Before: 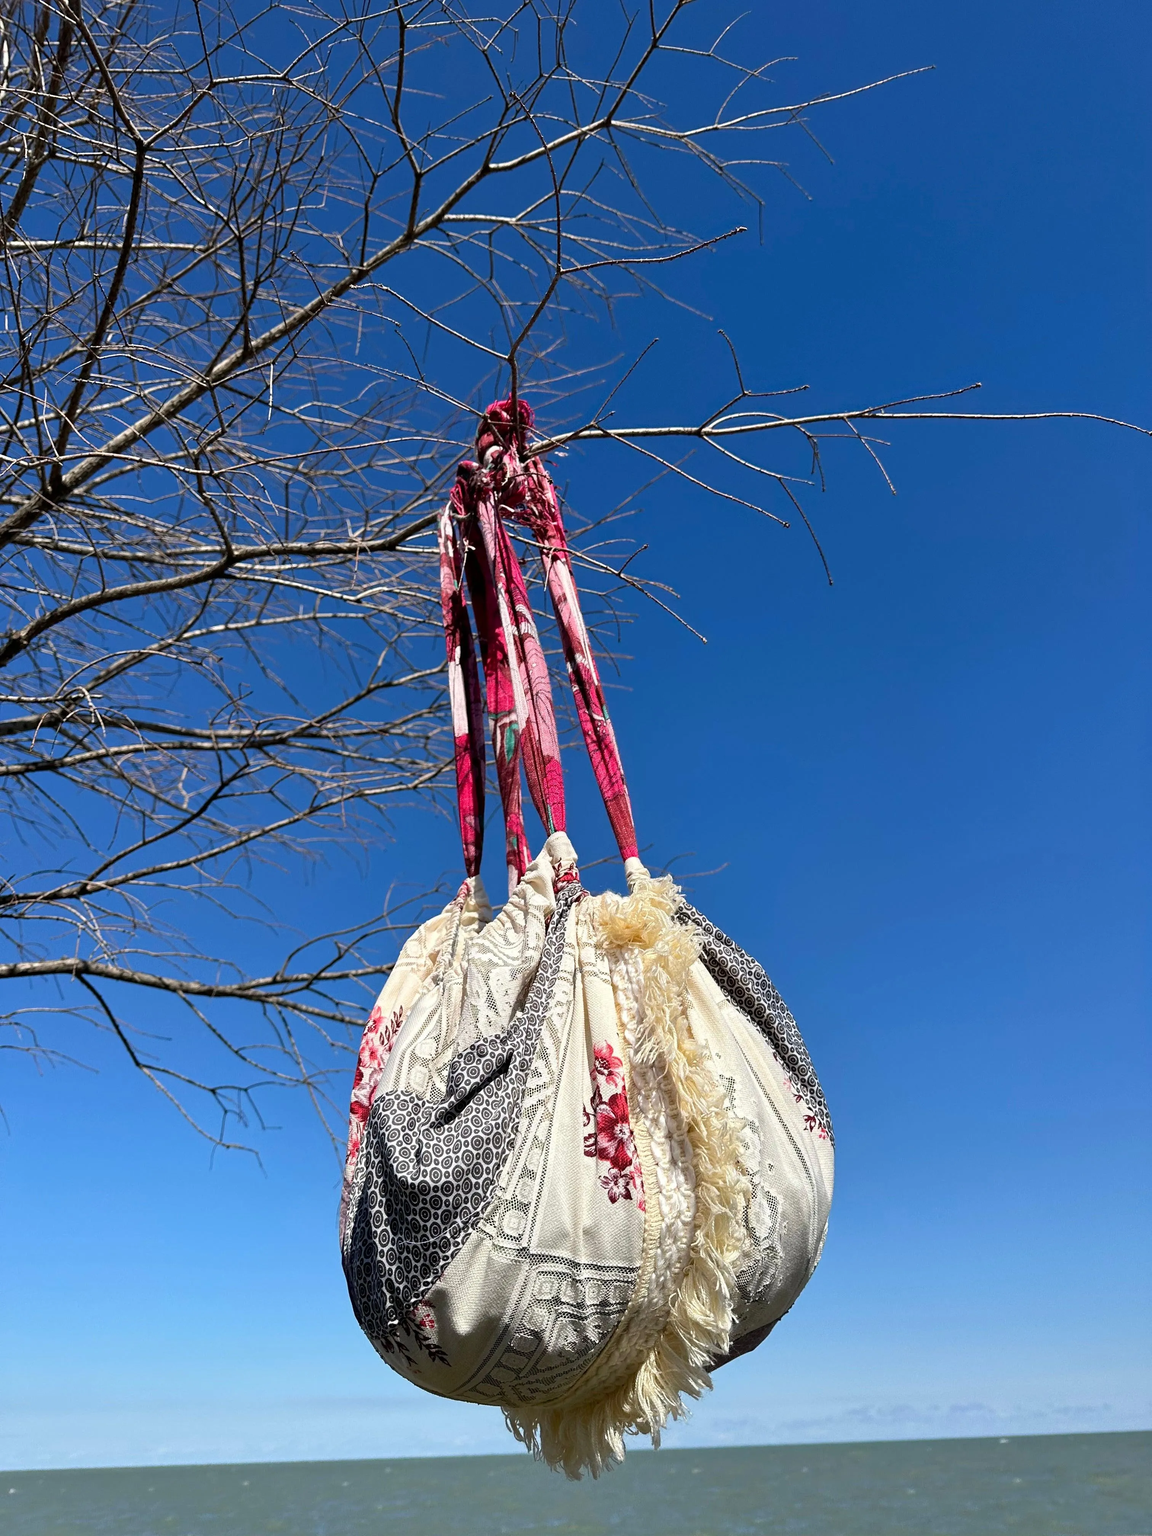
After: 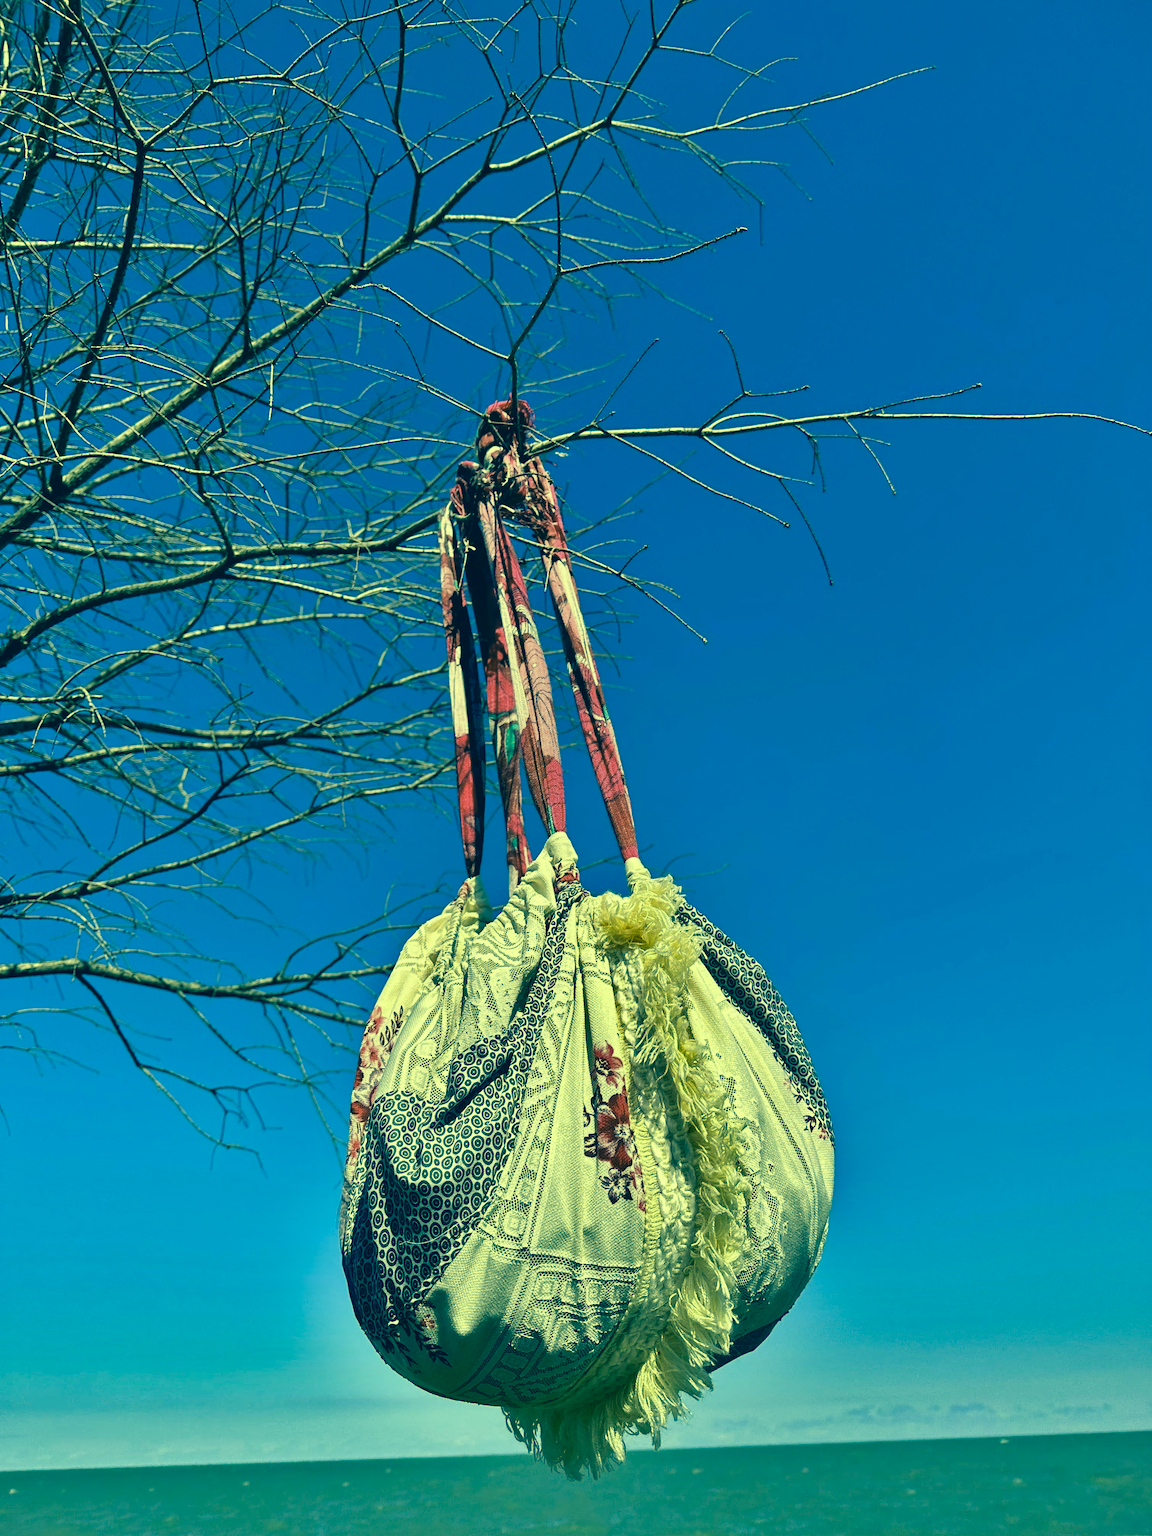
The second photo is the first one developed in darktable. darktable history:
vignetting: fall-off start 115.75%, fall-off radius 58.78%, saturation -0.028
color correction: highlights a* -15.52, highlights b* 39.92, shadows a* -39.61, shadows b* -26.25
shadows and highlights: white point adjustment 0.1, highlights -71.08, soften with gaussian
